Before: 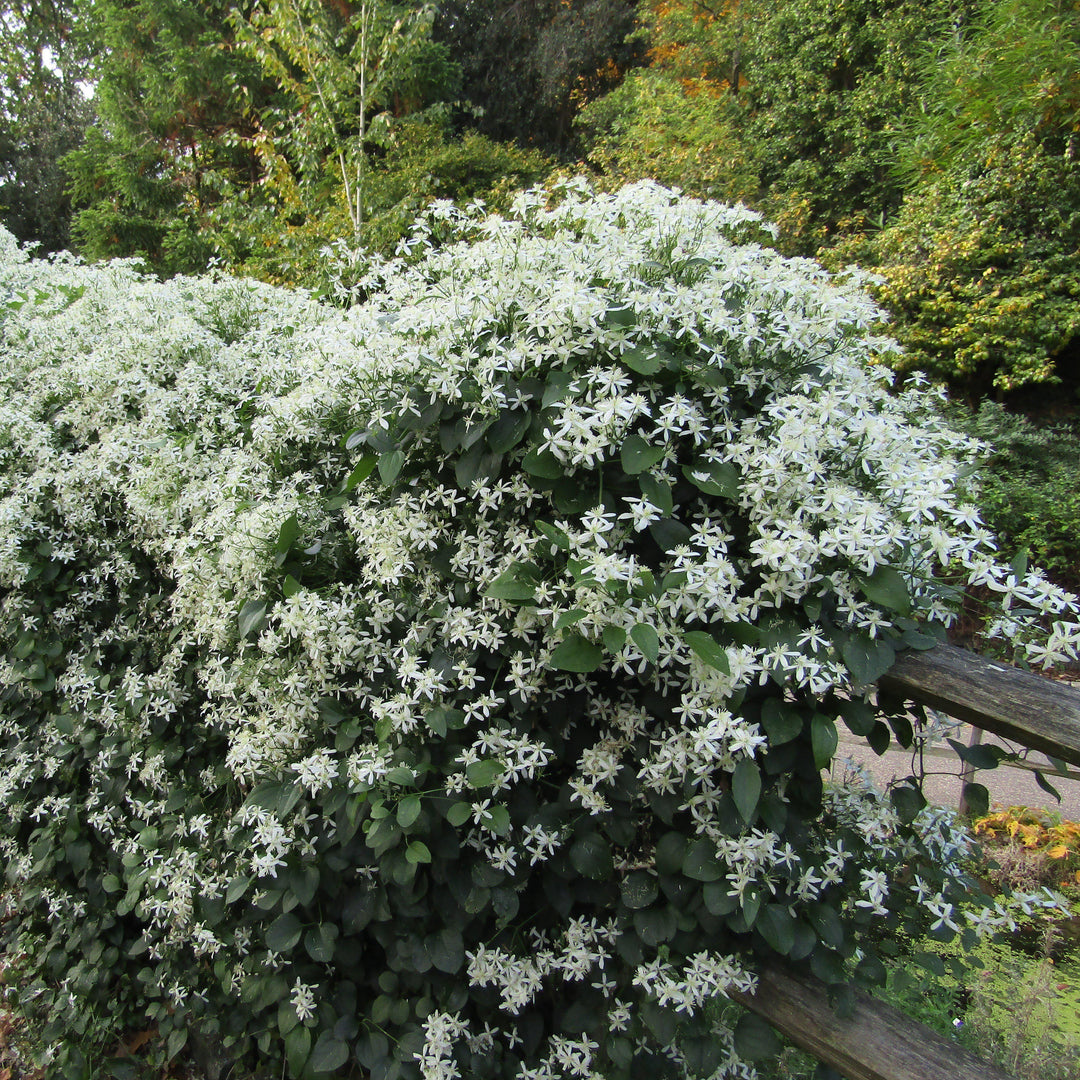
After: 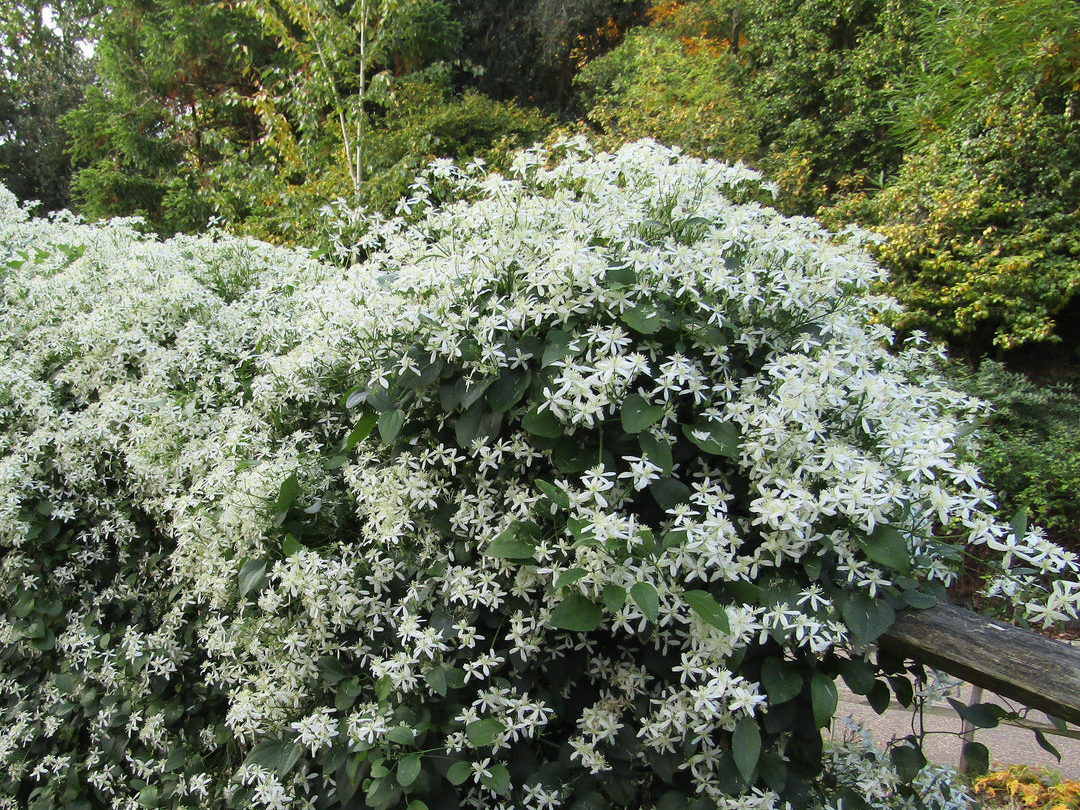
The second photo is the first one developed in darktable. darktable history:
exposure: compensate highlight preservation false
crop: top 3.857%, bottom 21.132%
white balance: emerald 1
